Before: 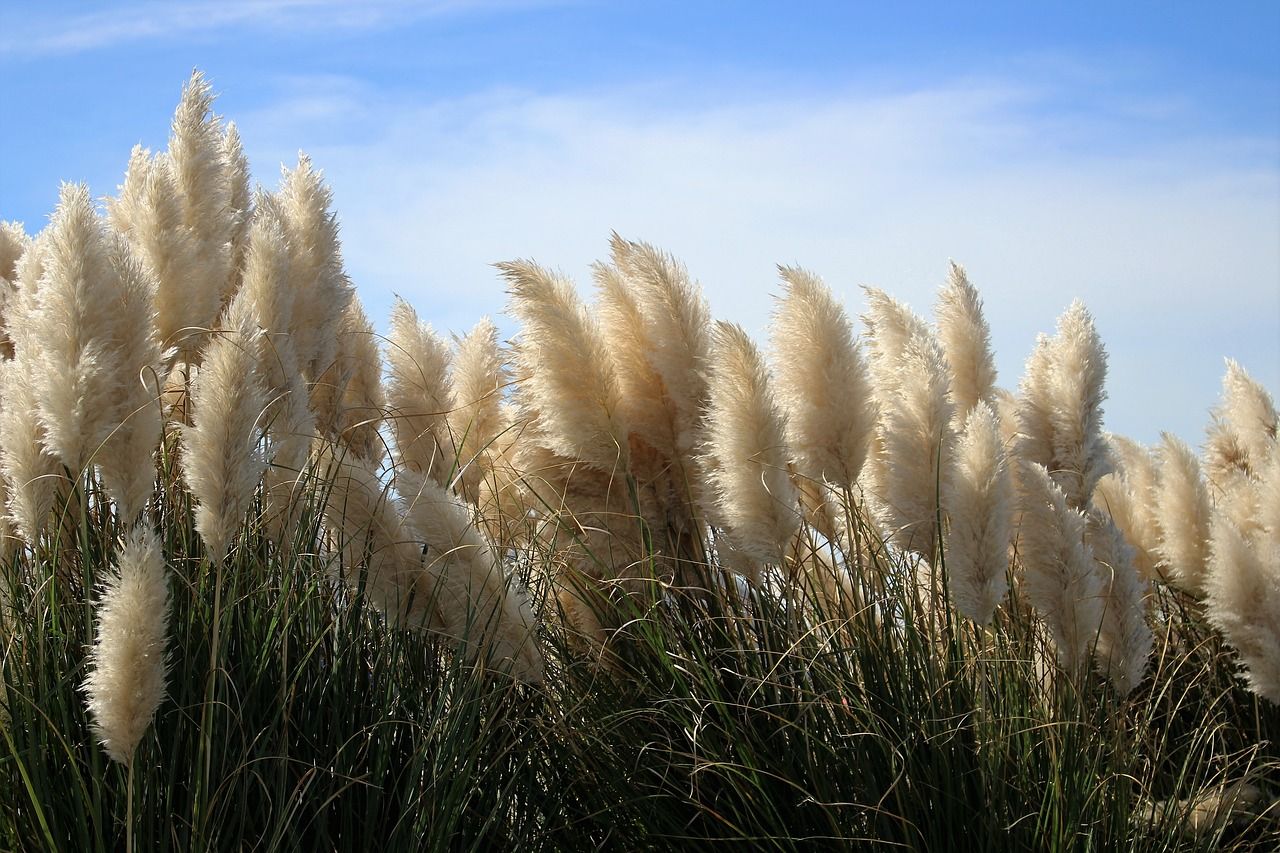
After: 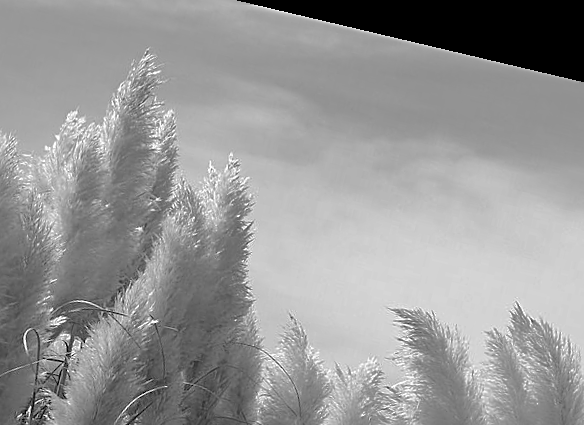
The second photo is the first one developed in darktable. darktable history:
sharpen: on, module defaults
shadows and highlights: shadows 40, highlights -60
exposure: compensate highlight preservation false
rotate and perspective: rotation 13.27°, automatic cropping off
crop: left 15.452%, top 5.459%, right 43.956%, bottom 56.62%
monochrome: on, module defaults
